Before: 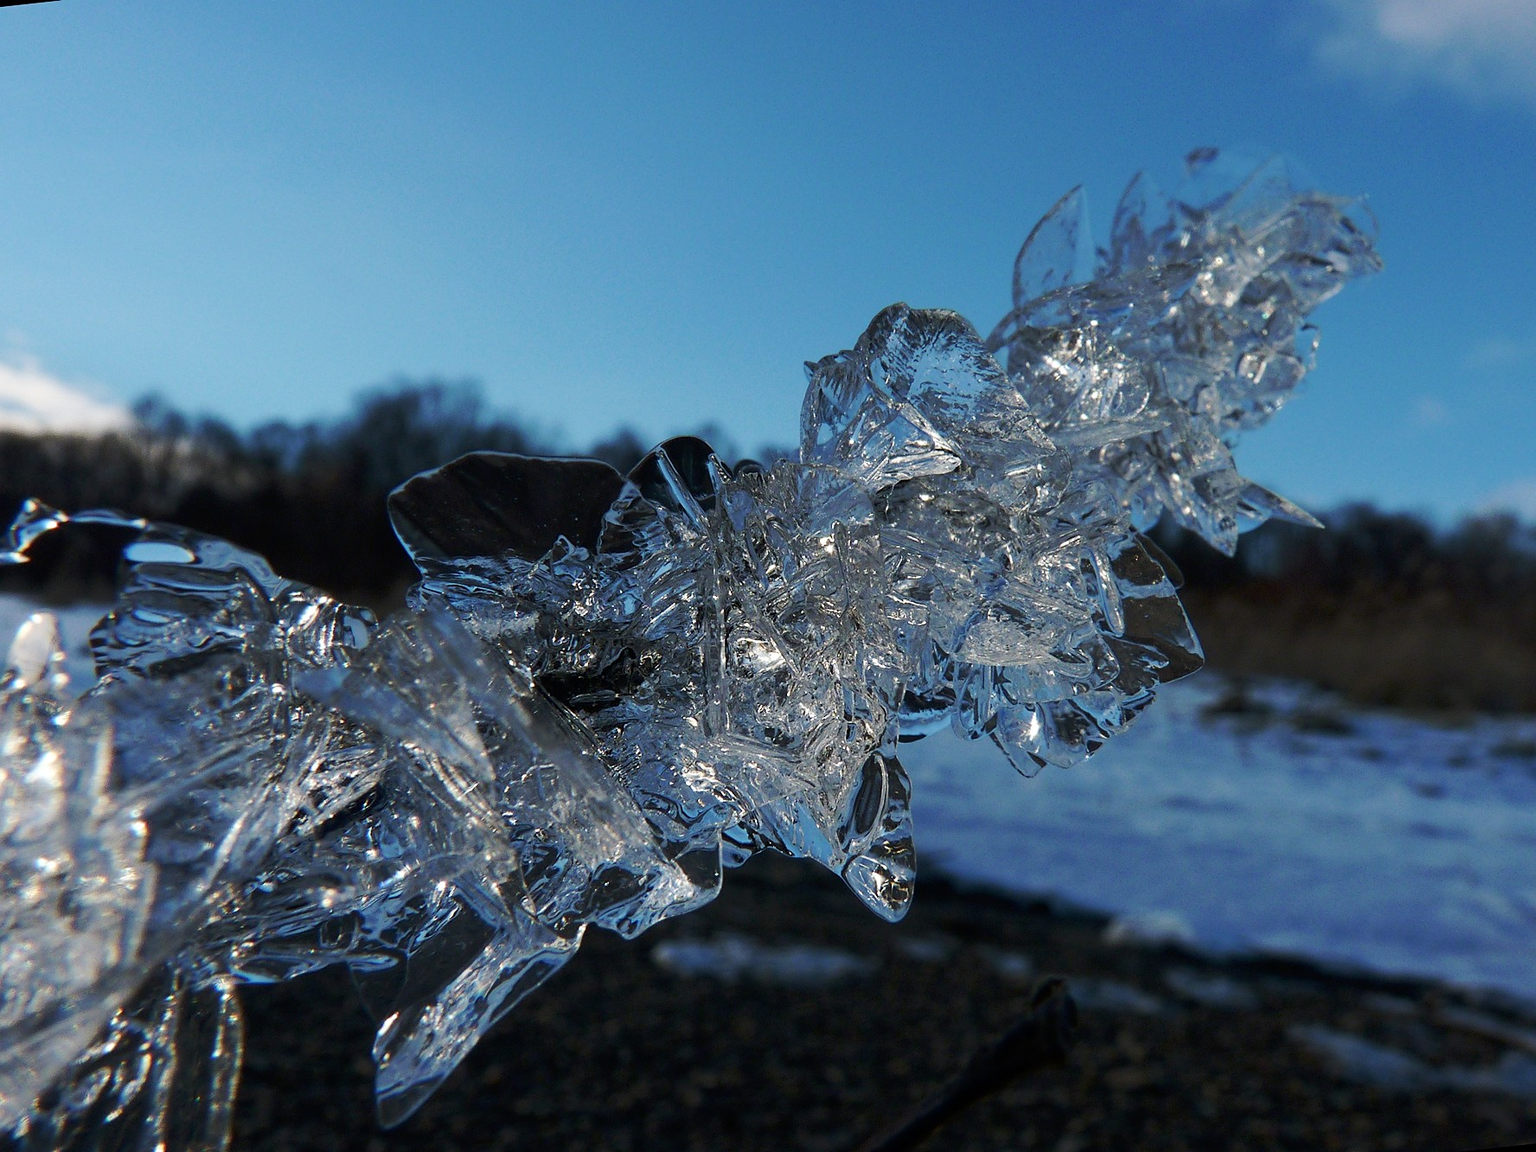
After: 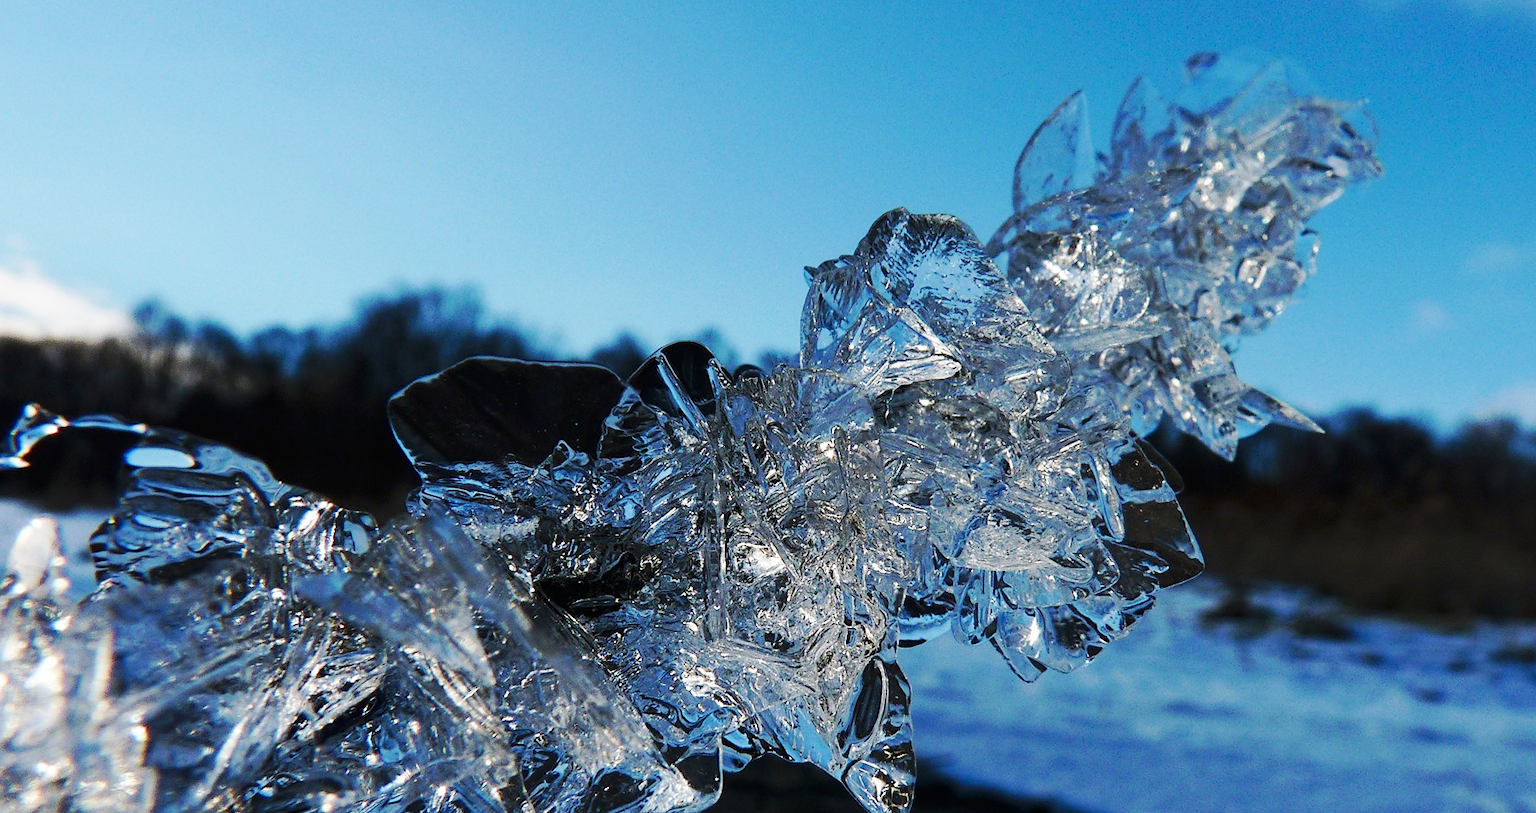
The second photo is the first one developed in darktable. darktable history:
base curve: curves: ch0 [(0, 0) (0.032, 0.025) (0.121, 0.166) (0.206, 0.329) (0.605, 0.79) (1, 1)], preserve colors none
crop and rotate: top 8.293%, bottom 20.996%
